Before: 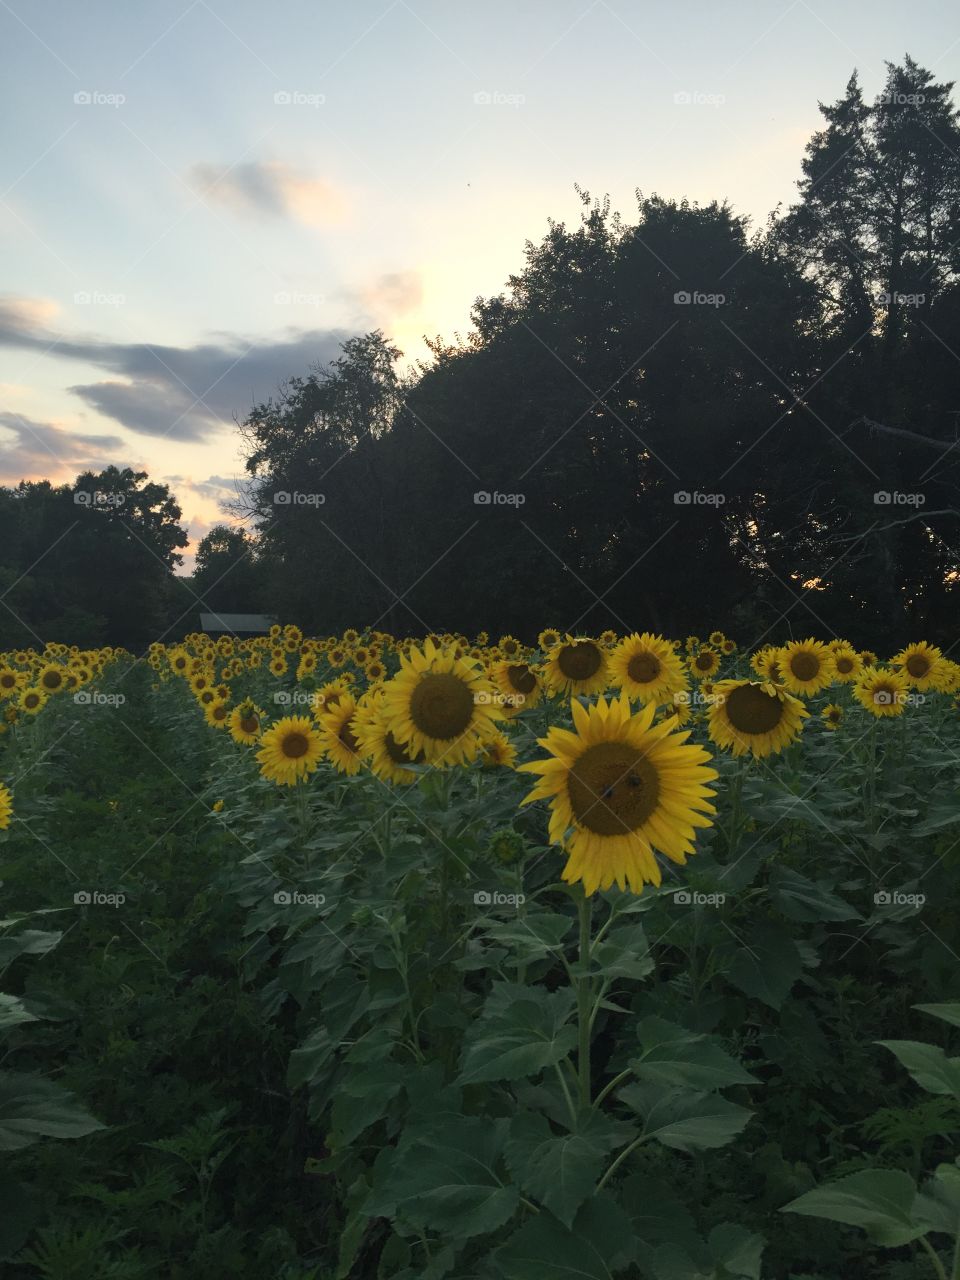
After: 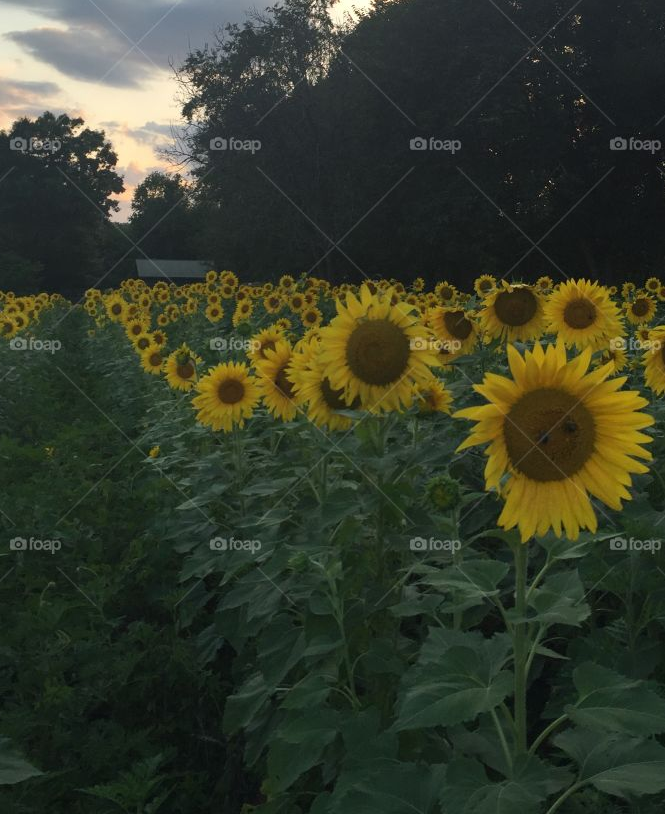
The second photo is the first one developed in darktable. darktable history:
crop: left 6.744%, top 27.729%, right 23.965%, bottom 8.627%
